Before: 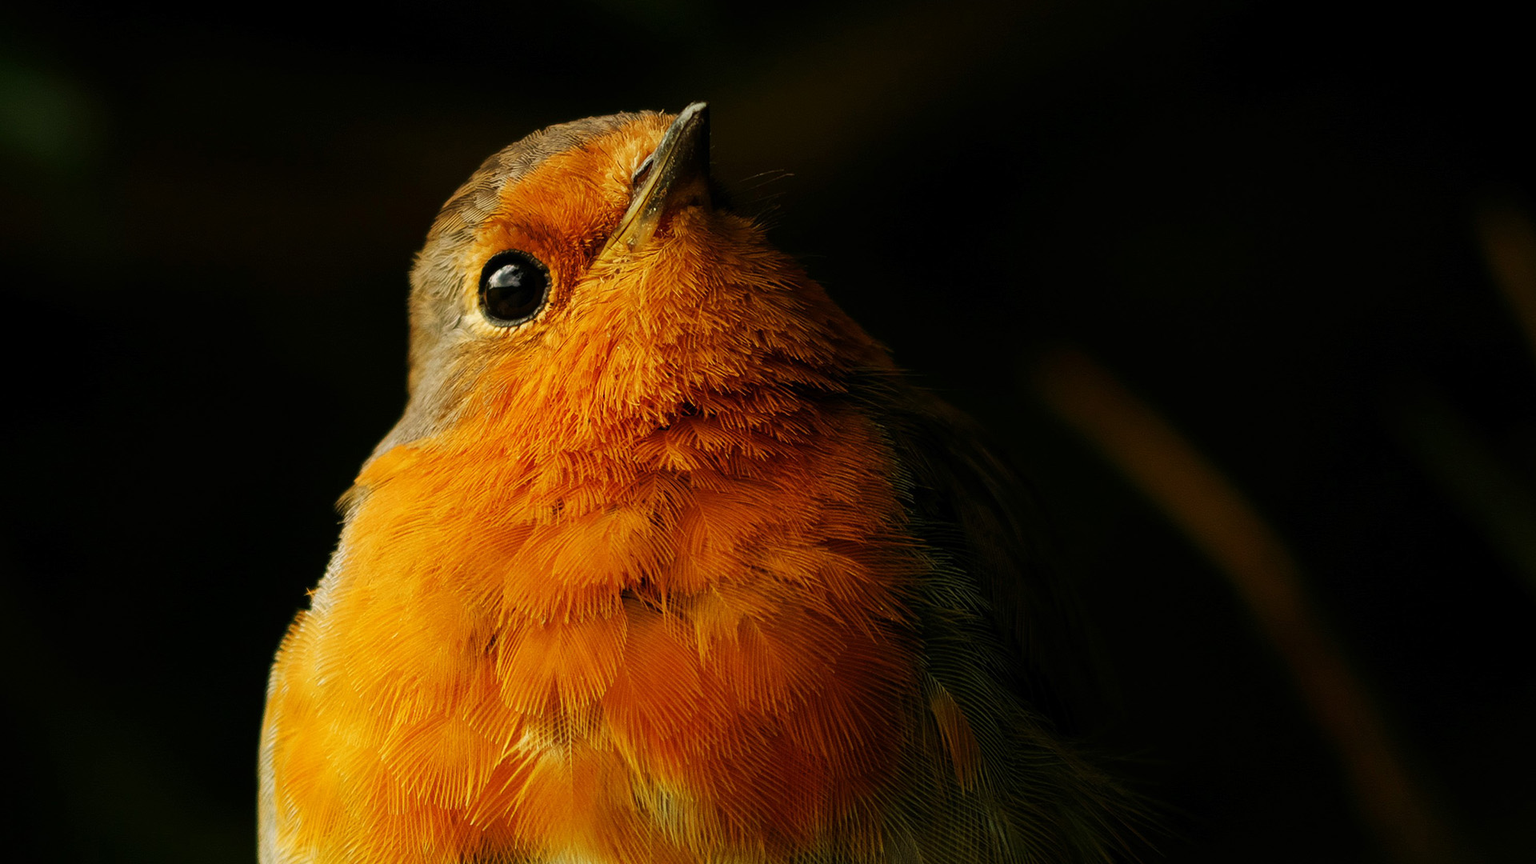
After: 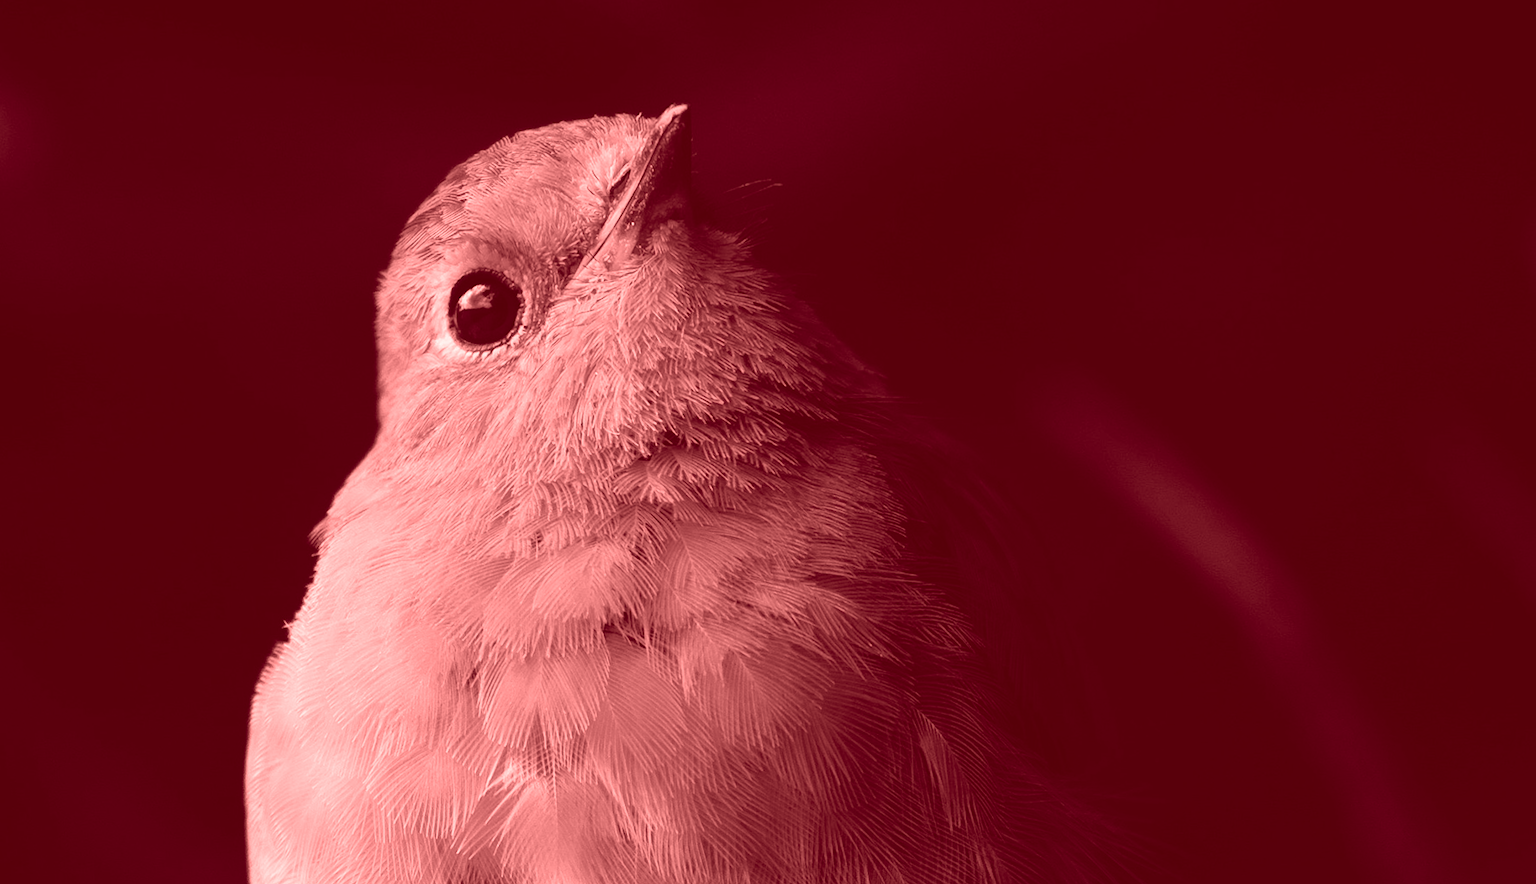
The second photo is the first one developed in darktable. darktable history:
rotate and perspective: rotation 0.074°, lens shift (vertical) 0.096, lens shift (horizontal) -0.041, crop left 0.043, crop right 0.952, crop top 0.024, crop bottom 0.979
colorize: saturation 60%, source mix 100%
